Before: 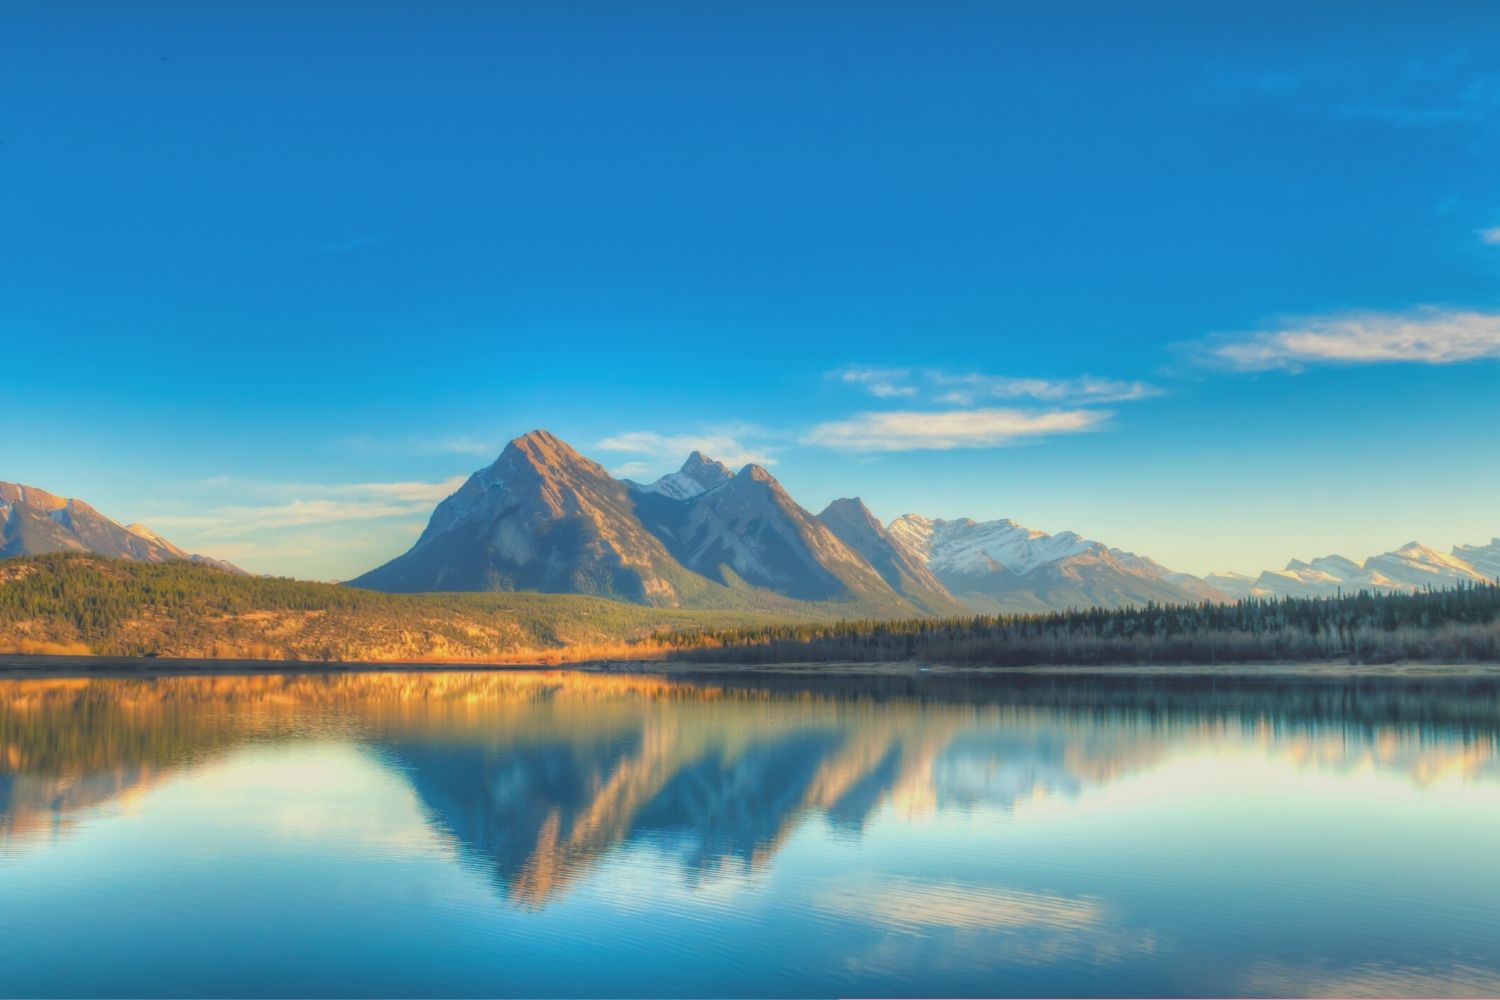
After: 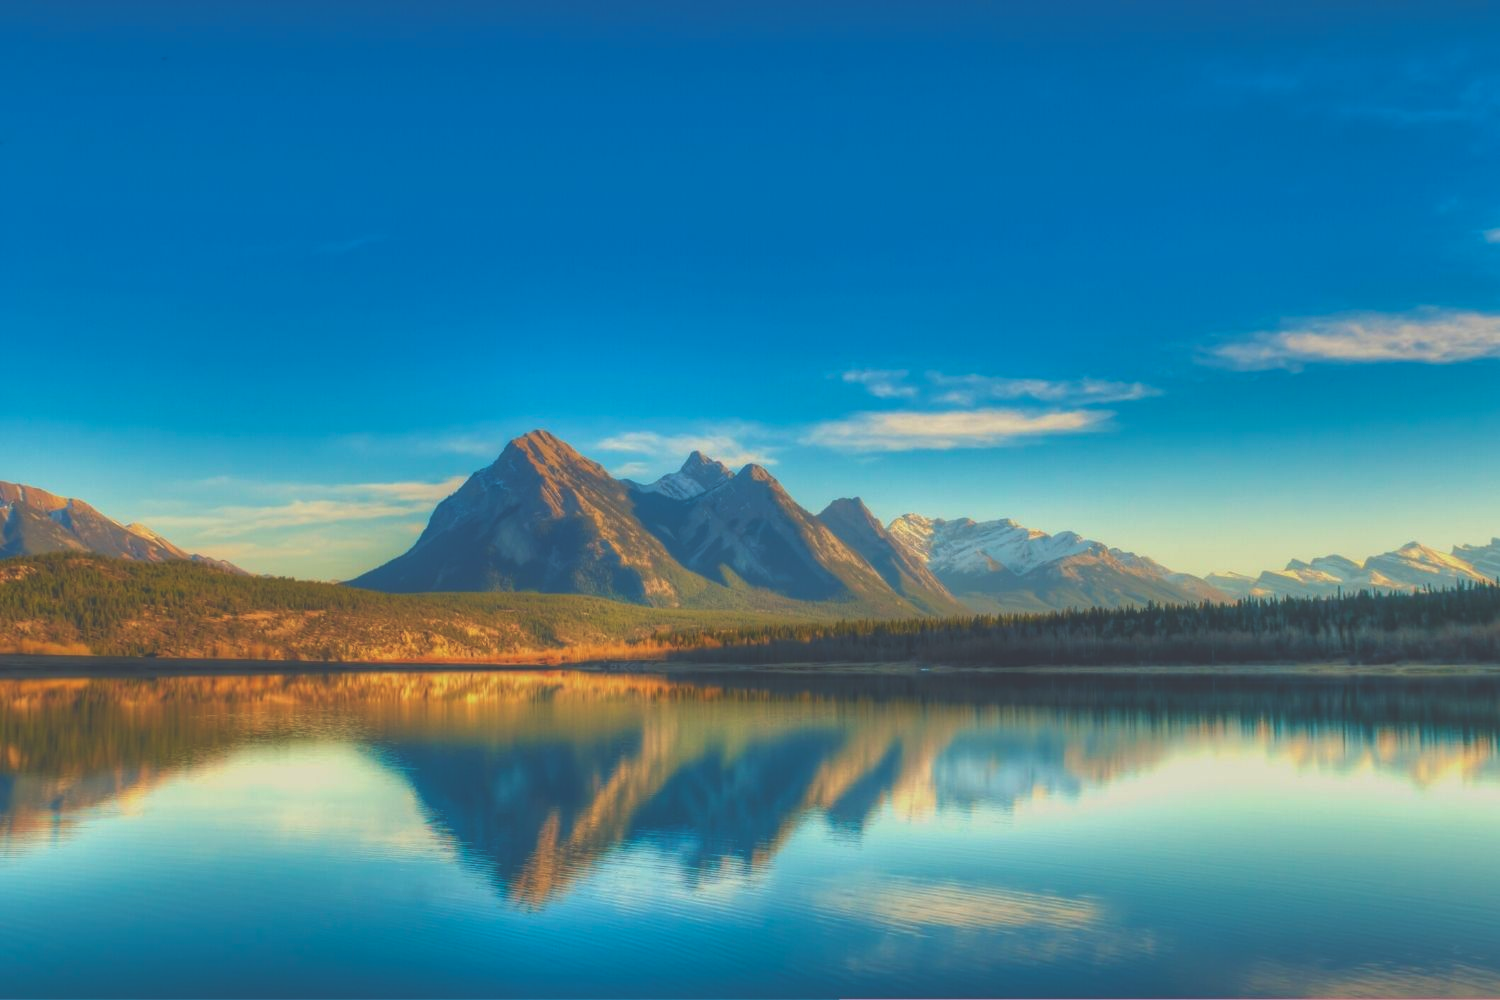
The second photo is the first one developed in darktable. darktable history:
velvia: on, module defaults
exposure: black level correction -0.087, compensate highlight preservation false
shadows and highlights: shadows 31.17, highlights 0.355, soften with gaussian
contrast brightness saturation: brightness -0.252, saturation 0.202
